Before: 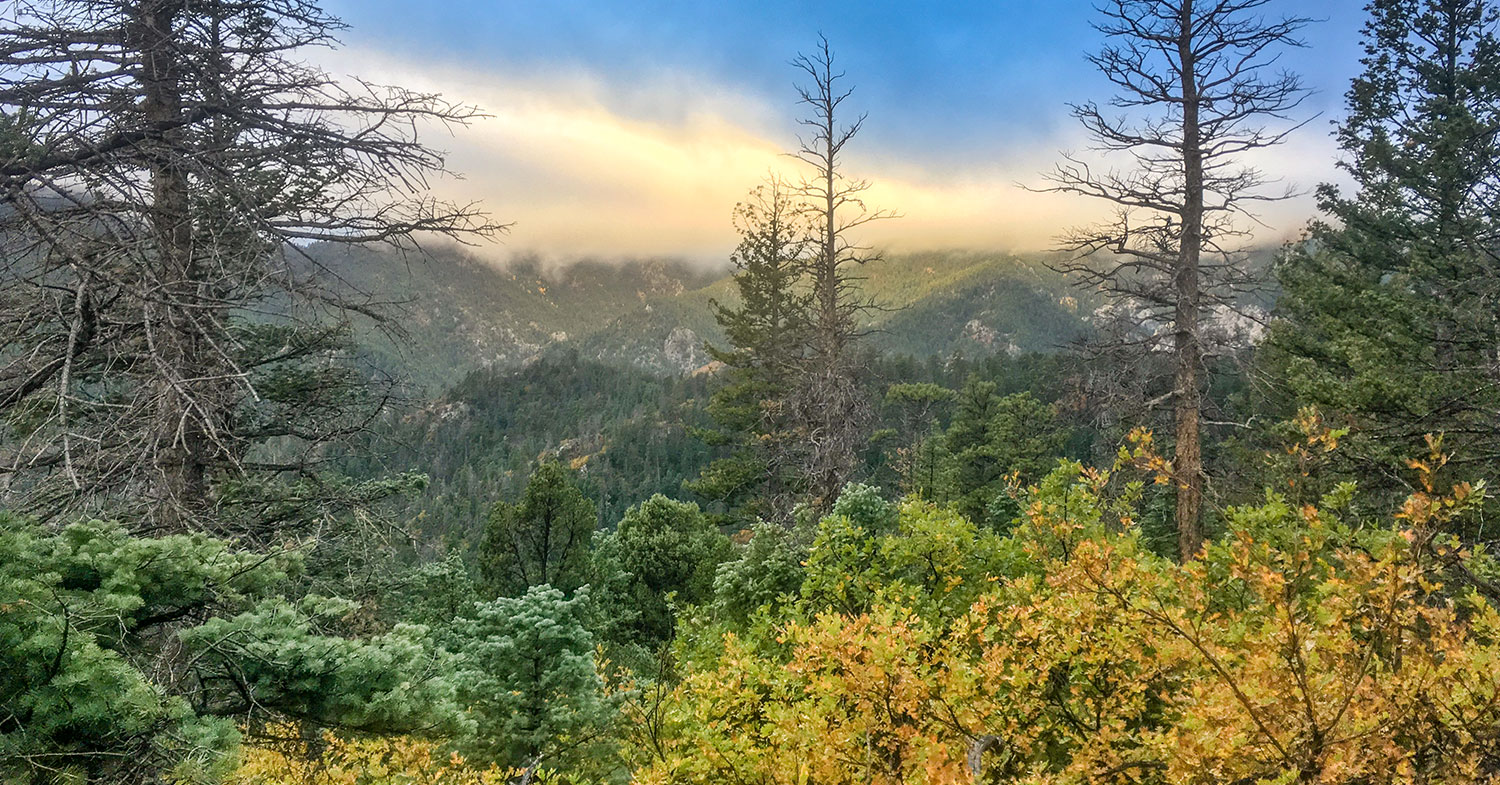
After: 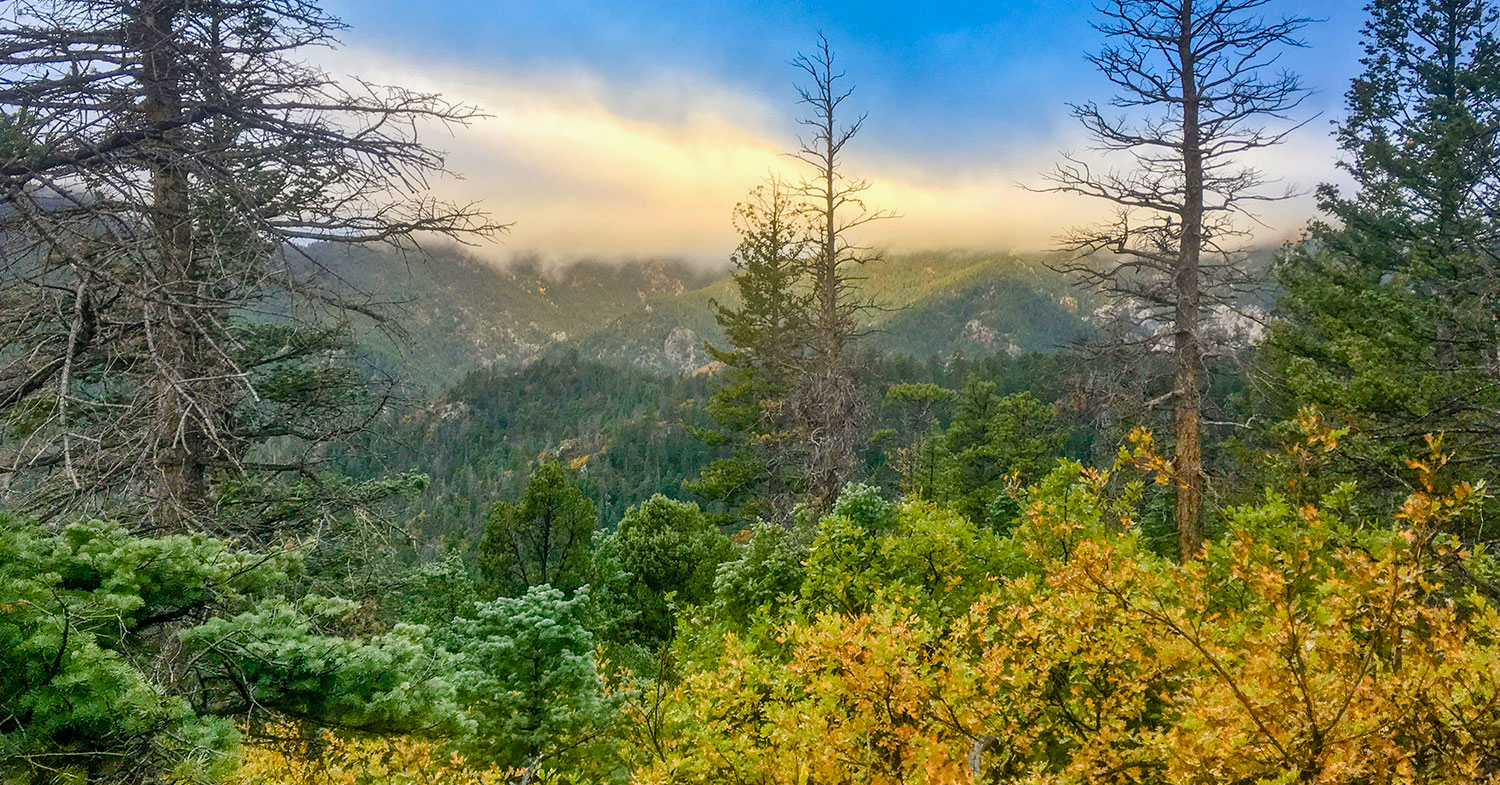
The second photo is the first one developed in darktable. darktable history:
color balance rgb: perceptual saturation grading › global saturation 20%, perceptual saturation grading › highlights -25.227%, perceptual saturation grading › shadows 49.611%, perceptual brilliance grading › global brilliance 1.561%, perceptual brilliance grading › highlights -3.657%, global vibrance 20%
